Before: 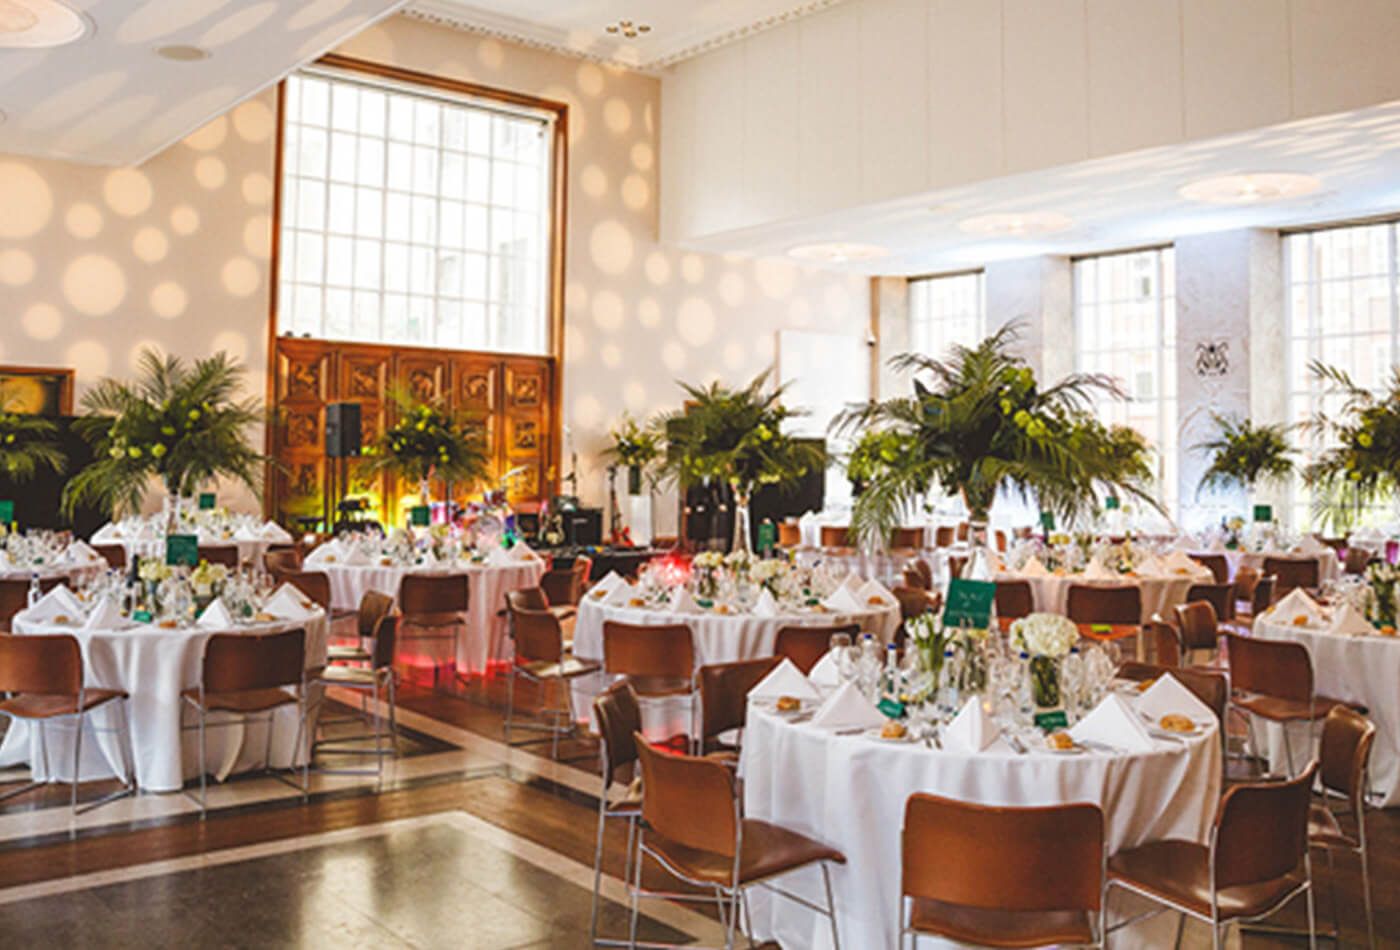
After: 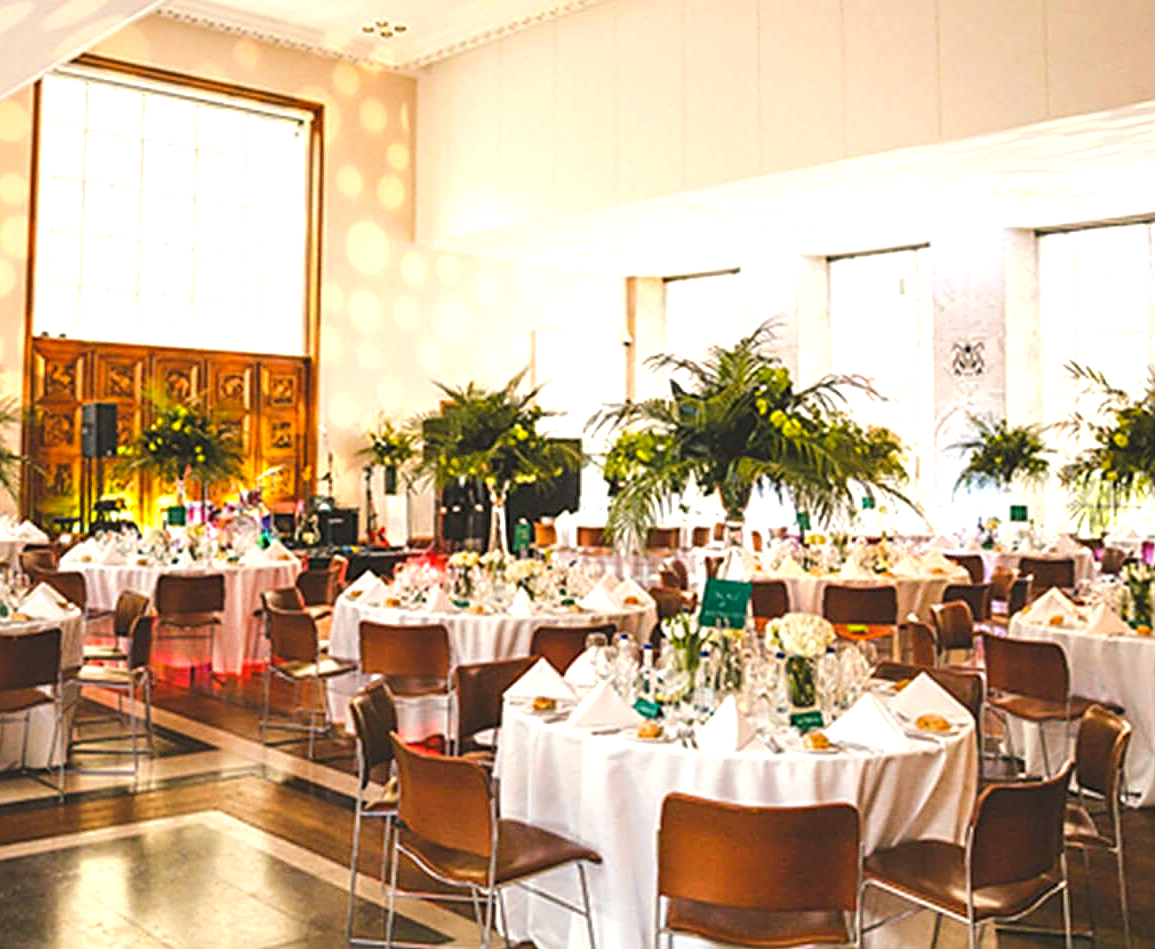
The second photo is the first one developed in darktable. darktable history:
exposure: exposure 0.377 EV, compensate highlight preservation false
sharpen: on, module defaults
crop: left 17.437%, bottom 0.047%
color balance rgb: shadows lift › luminance -7.539%, shadows lift › chroma 2.284%, shadows lift › hue 166.08°, highlights gain › chroma 2.984%, highlights gain › hue 76.73°, perceptual saturation grading › global saturation 7.18%, perceptual saturation grading › shadows 3.364%, perceptual brilliance grading › highlights 6.693%, perceptual brilliance grading › mid-tones 16.338%, perceptual brilliance grading › shadows -5.51%
